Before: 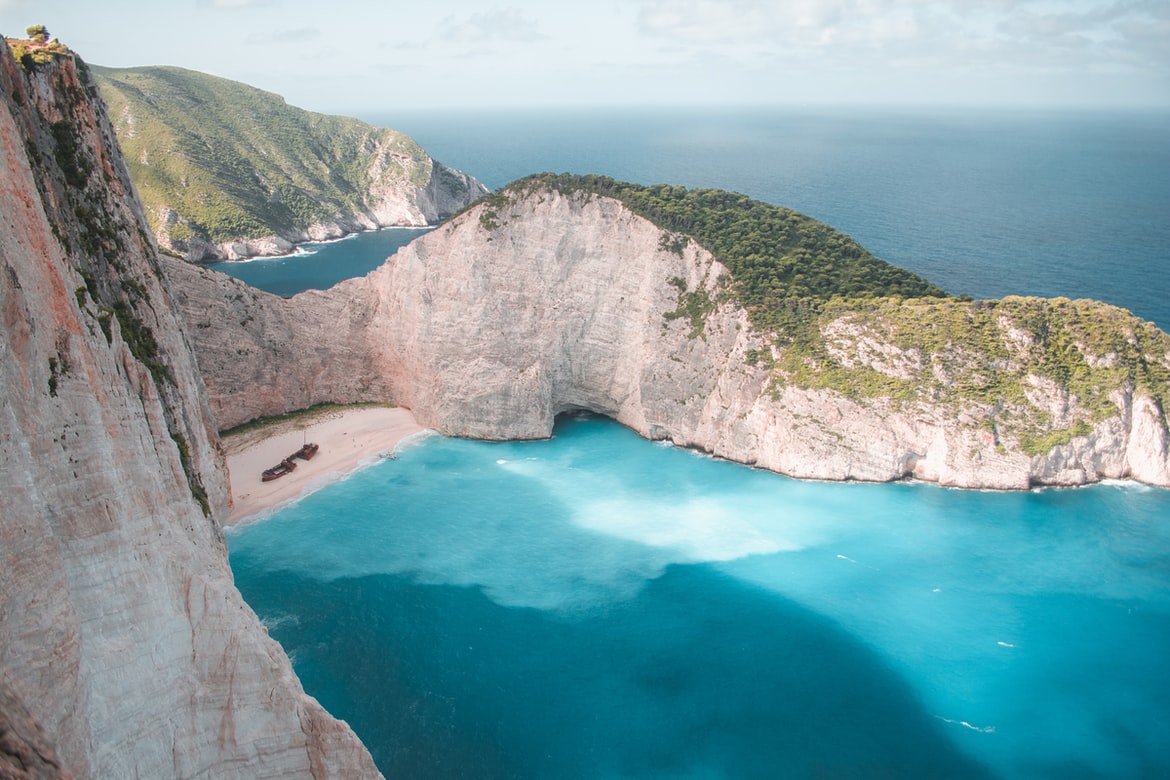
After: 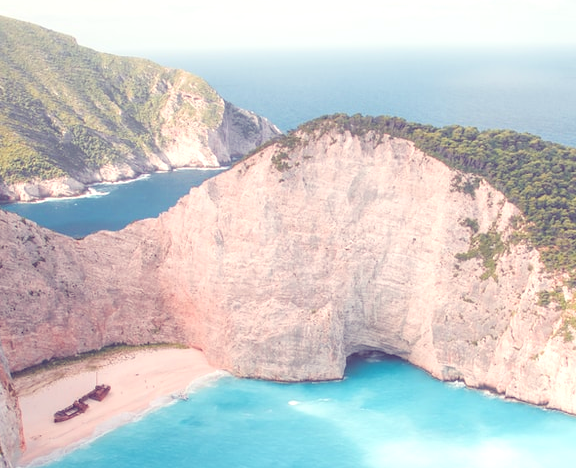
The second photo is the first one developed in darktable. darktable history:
color balance rgb: perceptual saturation grading › global saturation 20%, perceptual saturation grading › highlights -25%, perceptual saturation grading › shadows 25%
color balance: lift [1.001, 0.997, 0.99, 1.01], gamma [1.007, 1, 0.975, 1.025], gain [1, 1.065, 1.052, 0.935], contrast 13.25%
contrast brightness saturation: brightness 0.28
crop: left 17.835%, top 7.675%, right 32.881%, bottom 32.213%
